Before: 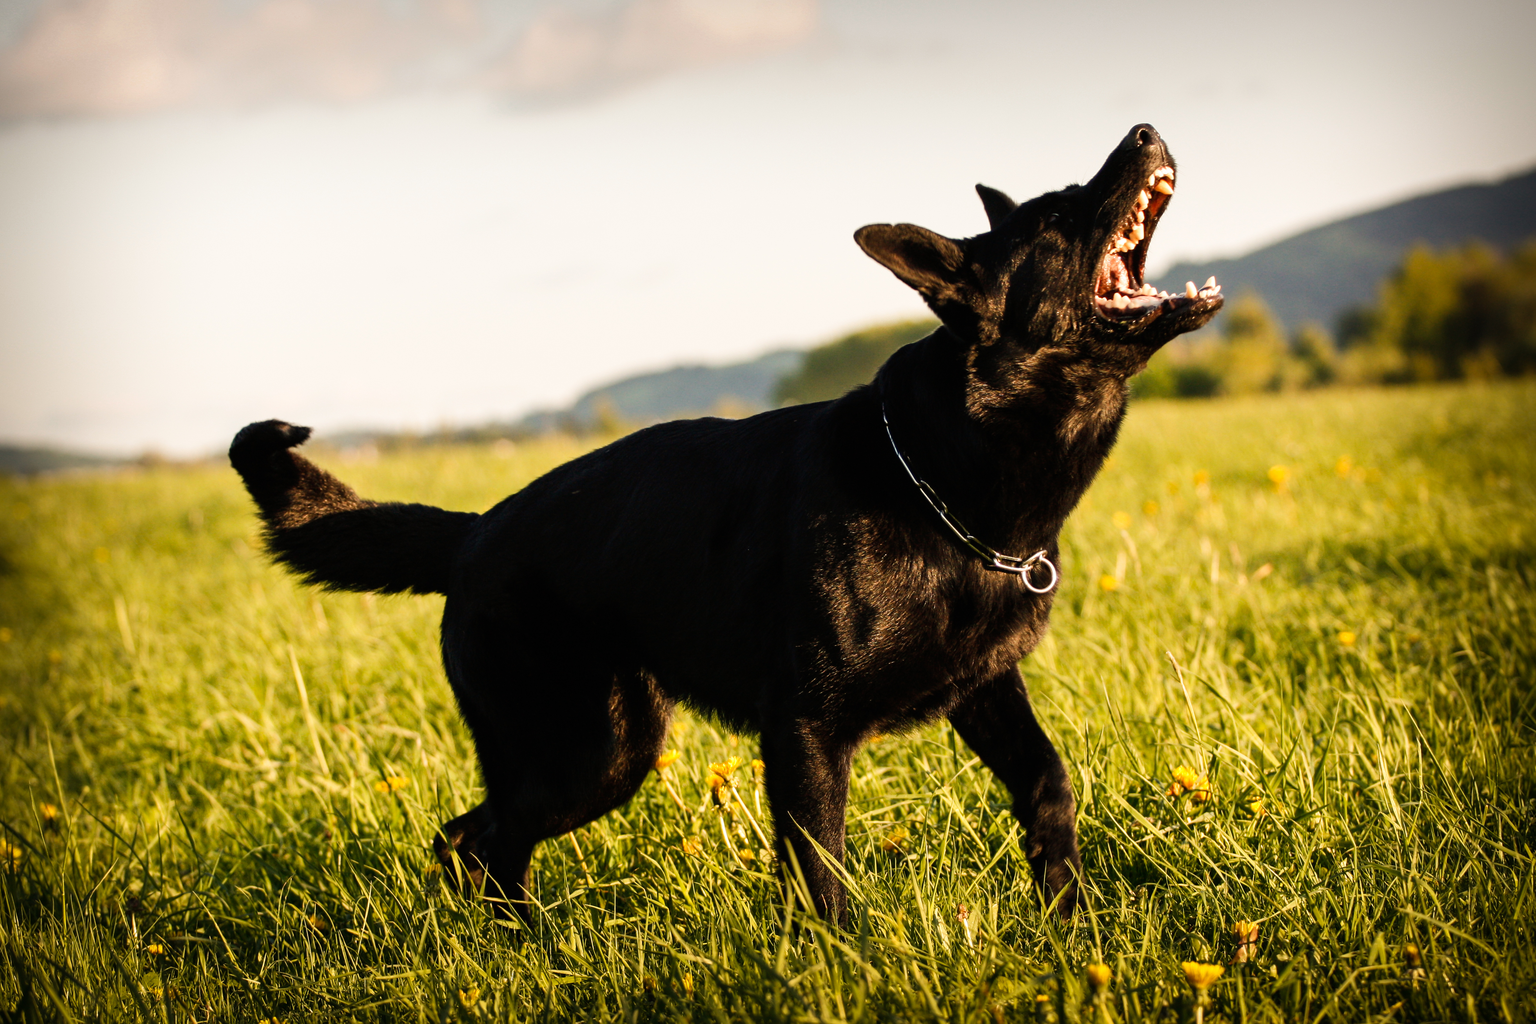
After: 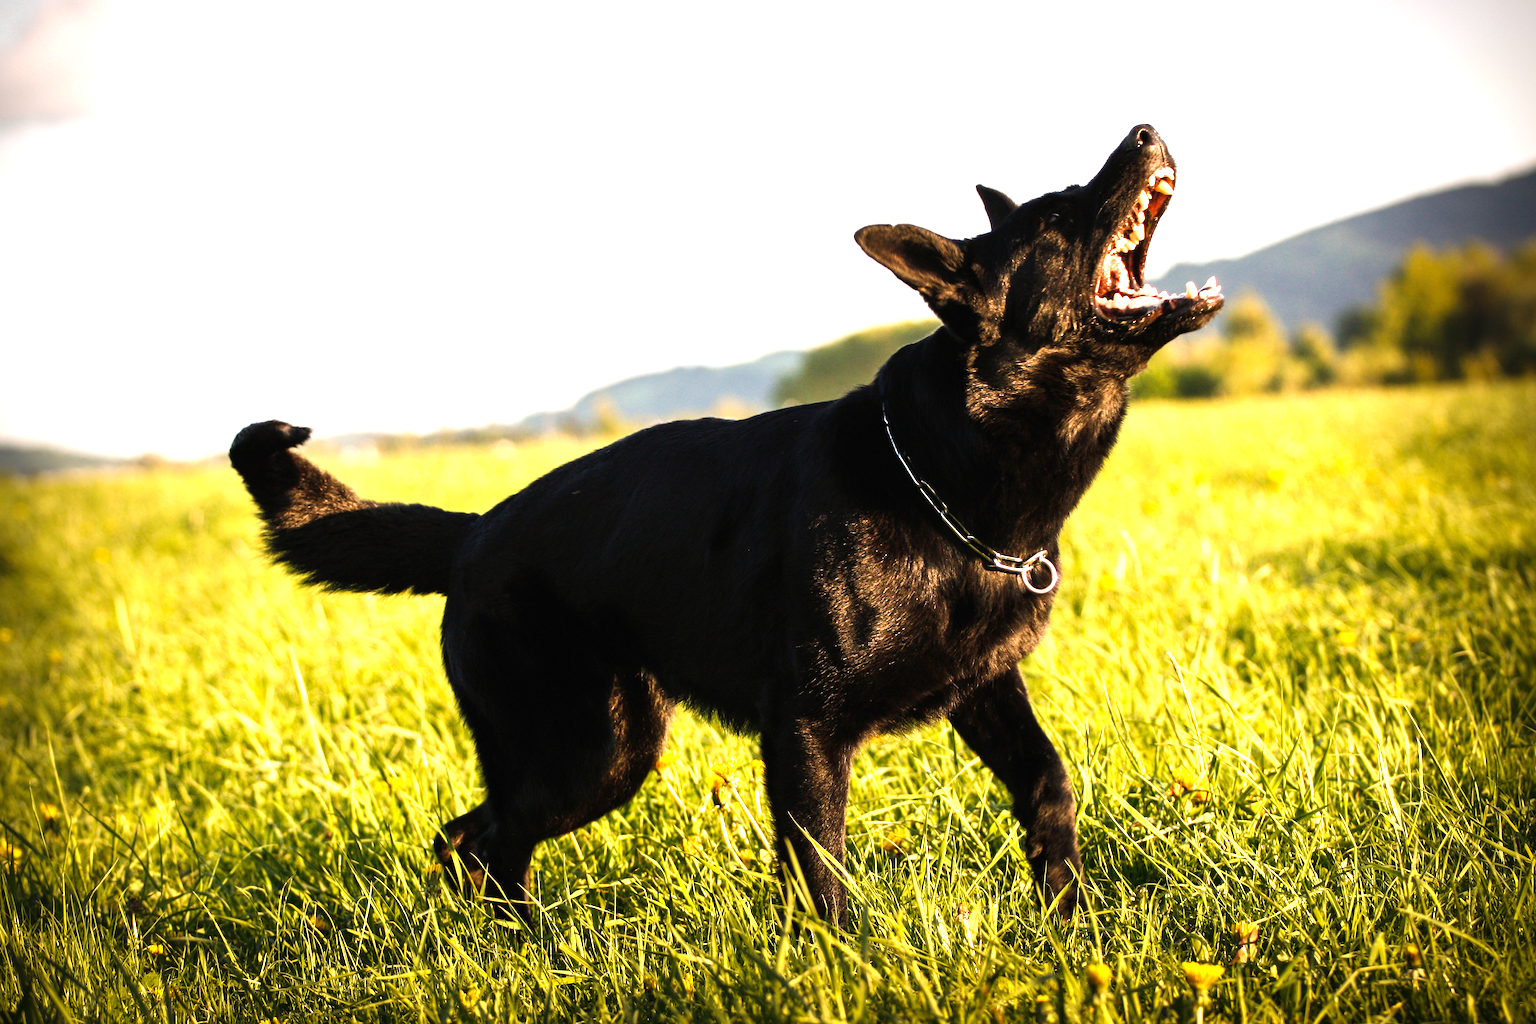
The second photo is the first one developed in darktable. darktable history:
white balance: red 0.984, blue 1.059
exposure: black level correction 0, exposure 1 EV, compensate exposure bias true, compensate highlight preservation false
